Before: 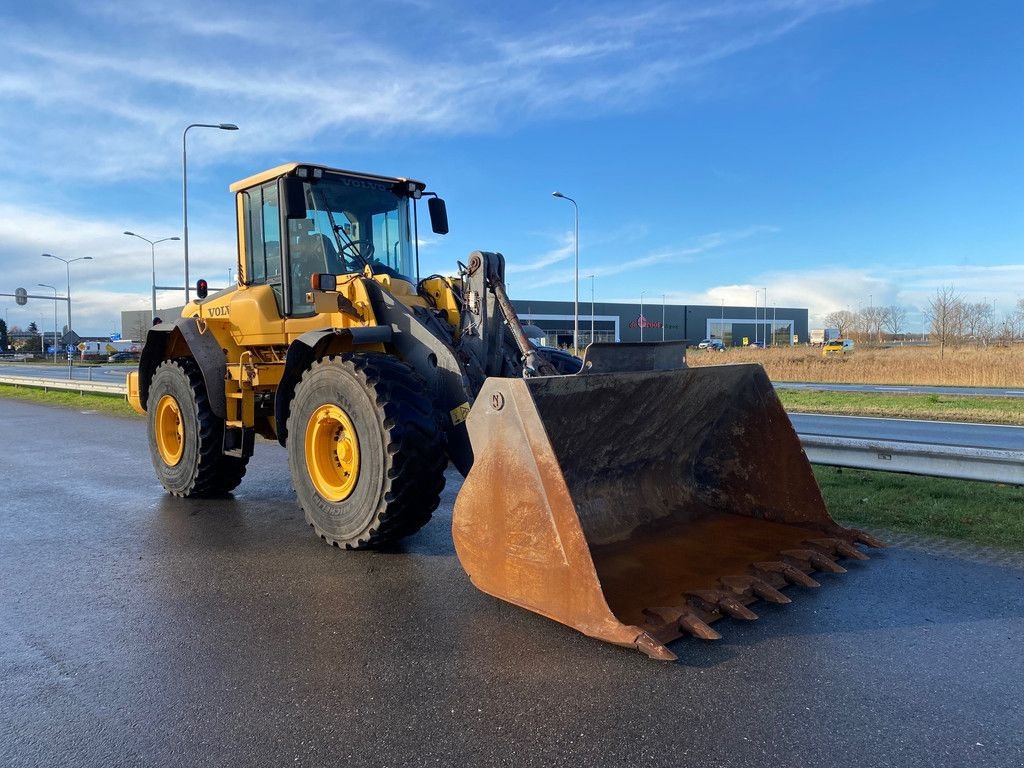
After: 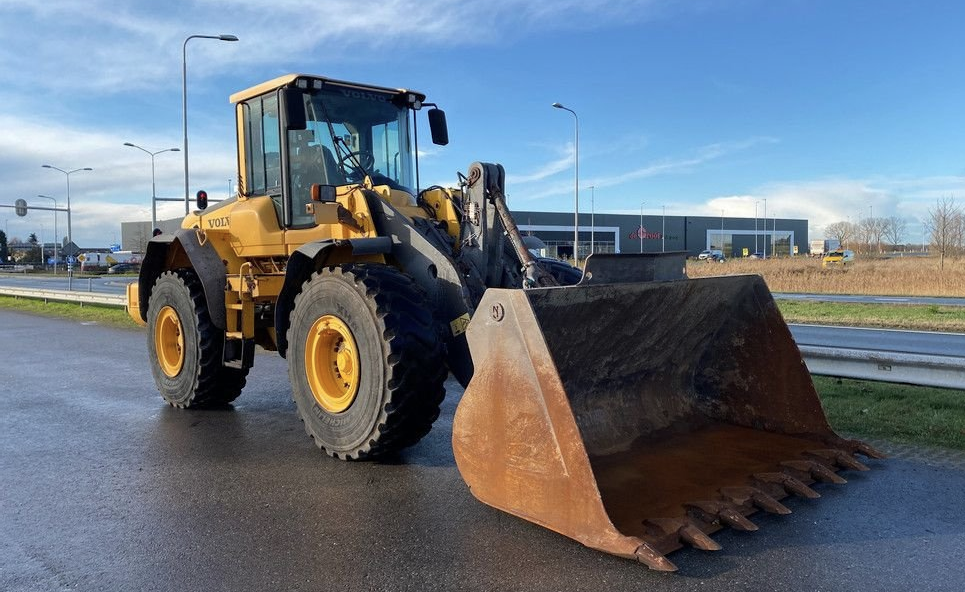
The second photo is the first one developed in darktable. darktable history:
color correction: saturation 0.85
crop and rotate: angle 0.03°, top 11.643%, right 5.651%, bottom 11.189%
